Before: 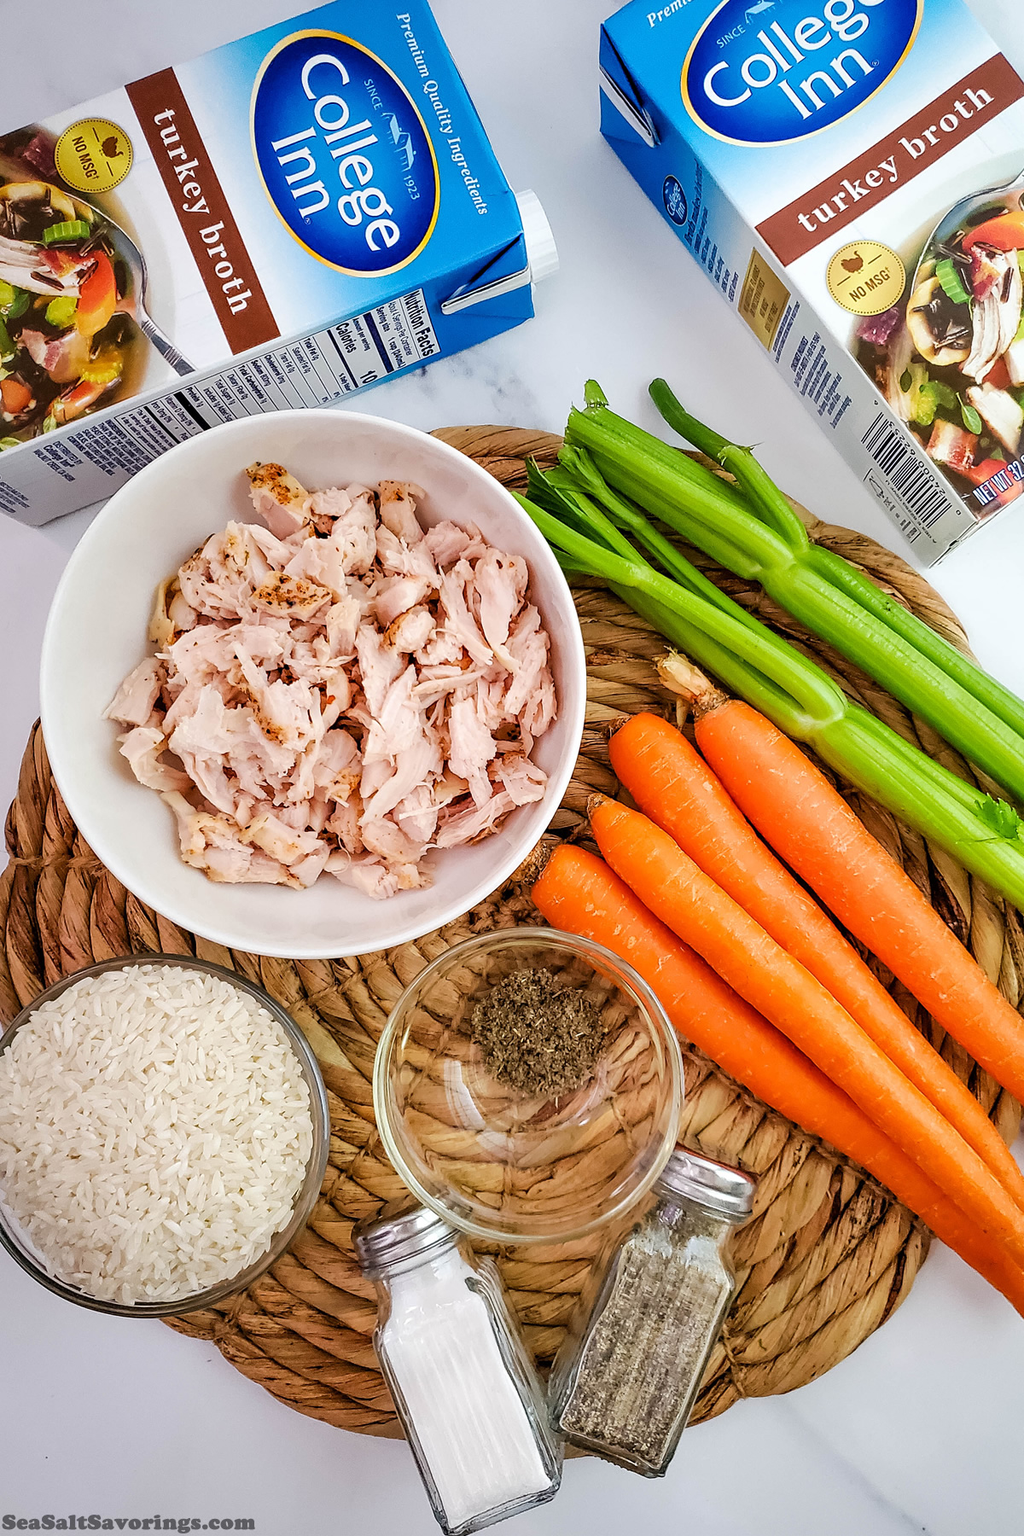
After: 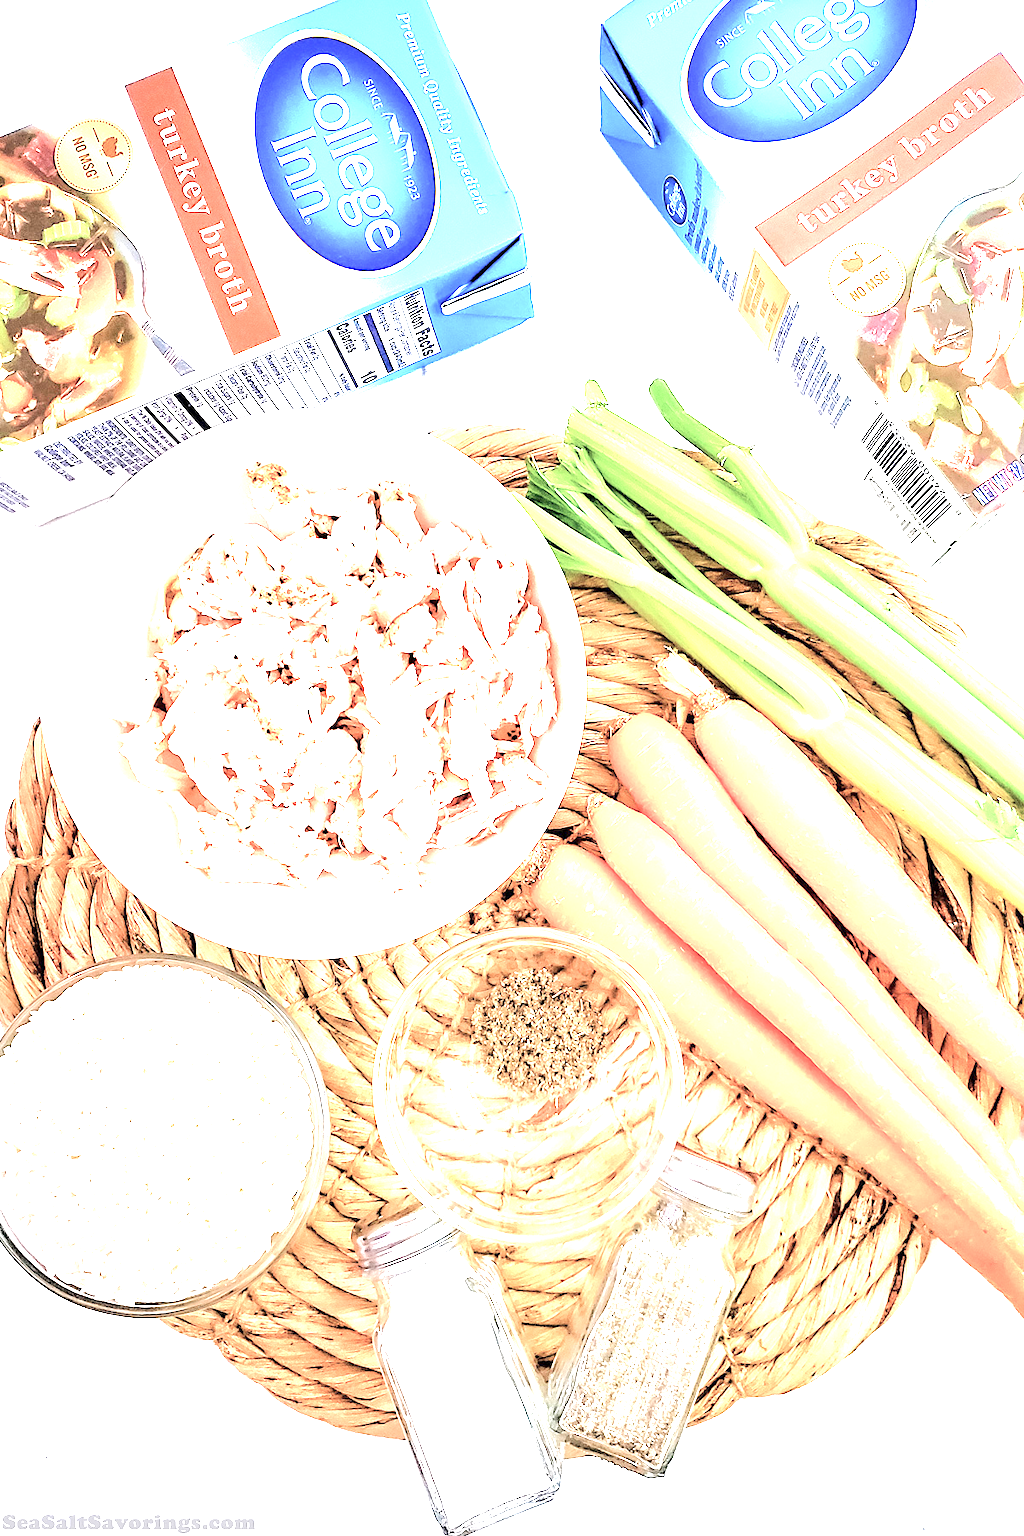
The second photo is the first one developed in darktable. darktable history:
color balance rgb: shadows lift › chroma 2.027%, shadows lift › hue 216.87°, perceptual saturation grading › global saturation -32.683%
exposure: black level correction 0.001, exposure 2.502 EV, compensate highlight preservation false
tone equalizer: -7 EV 0.163 EV, -6 EV 0.621 EV, -5 EV 1.18 EV, -4 EV 1.31 EV, -3 EV 1.17 EV, -2 EV 0.6 EV, -1 EV 0.166 EV, edges refinement/feathering 500, mask exposure compensation -1.57 EV, preserve details no
